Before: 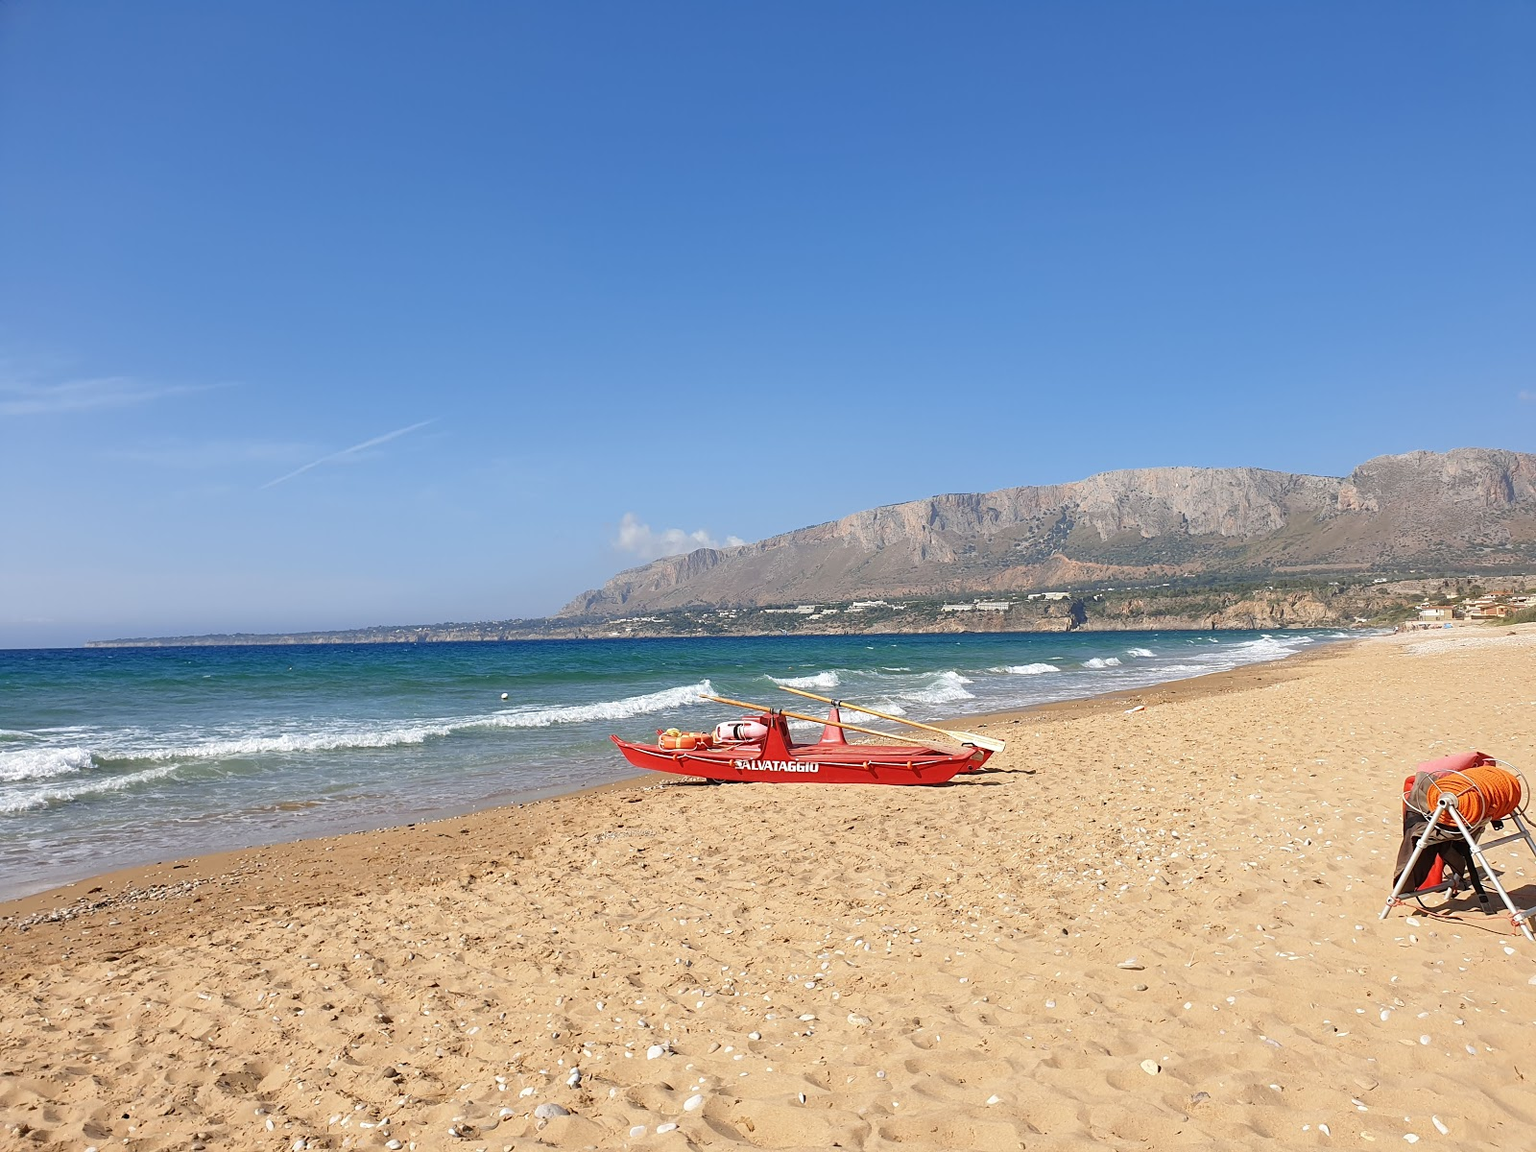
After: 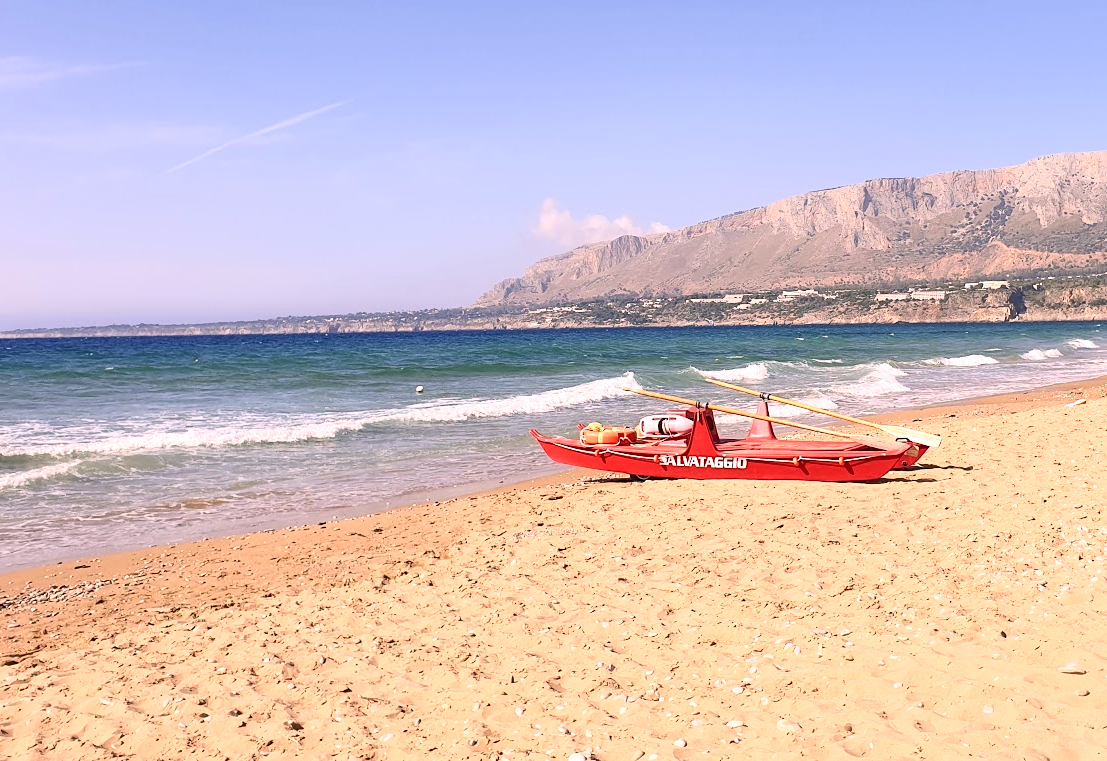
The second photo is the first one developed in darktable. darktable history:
color correction: highlights a* 12.94, highlights b* 5.45
exposure: exposure 0.264 EV, compensate exposure bias true, compensate highlight preservation false
crop: left 6.632%, top 28.072%, right 24.14%, bottom 8.495%
contrast brightness saturation: contrast 0.237, brightness 0.086
